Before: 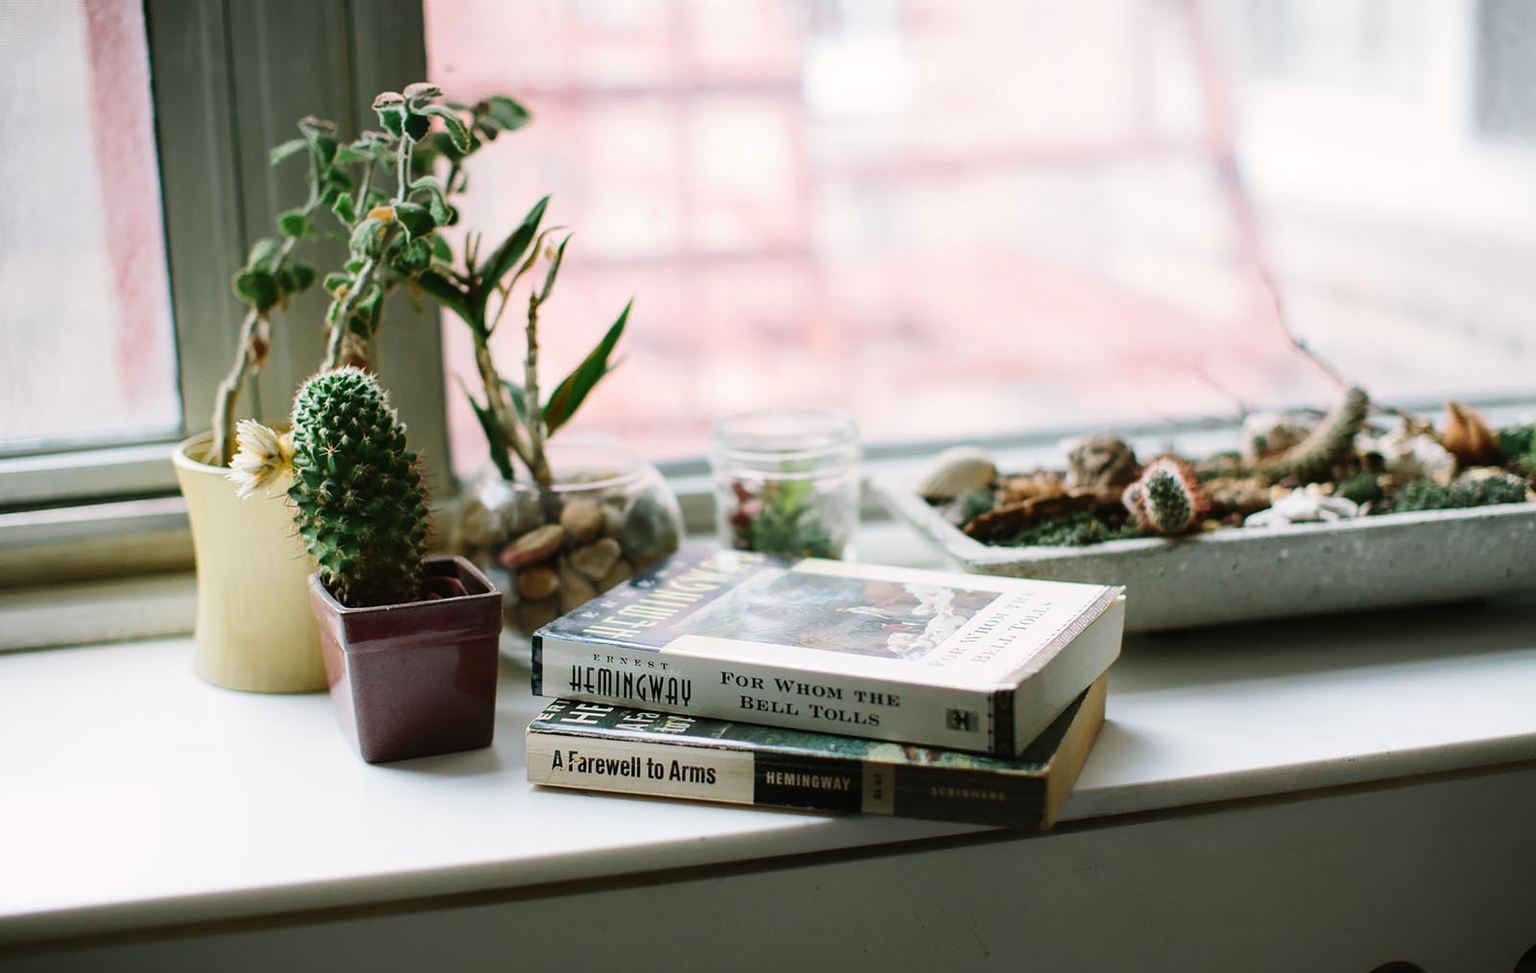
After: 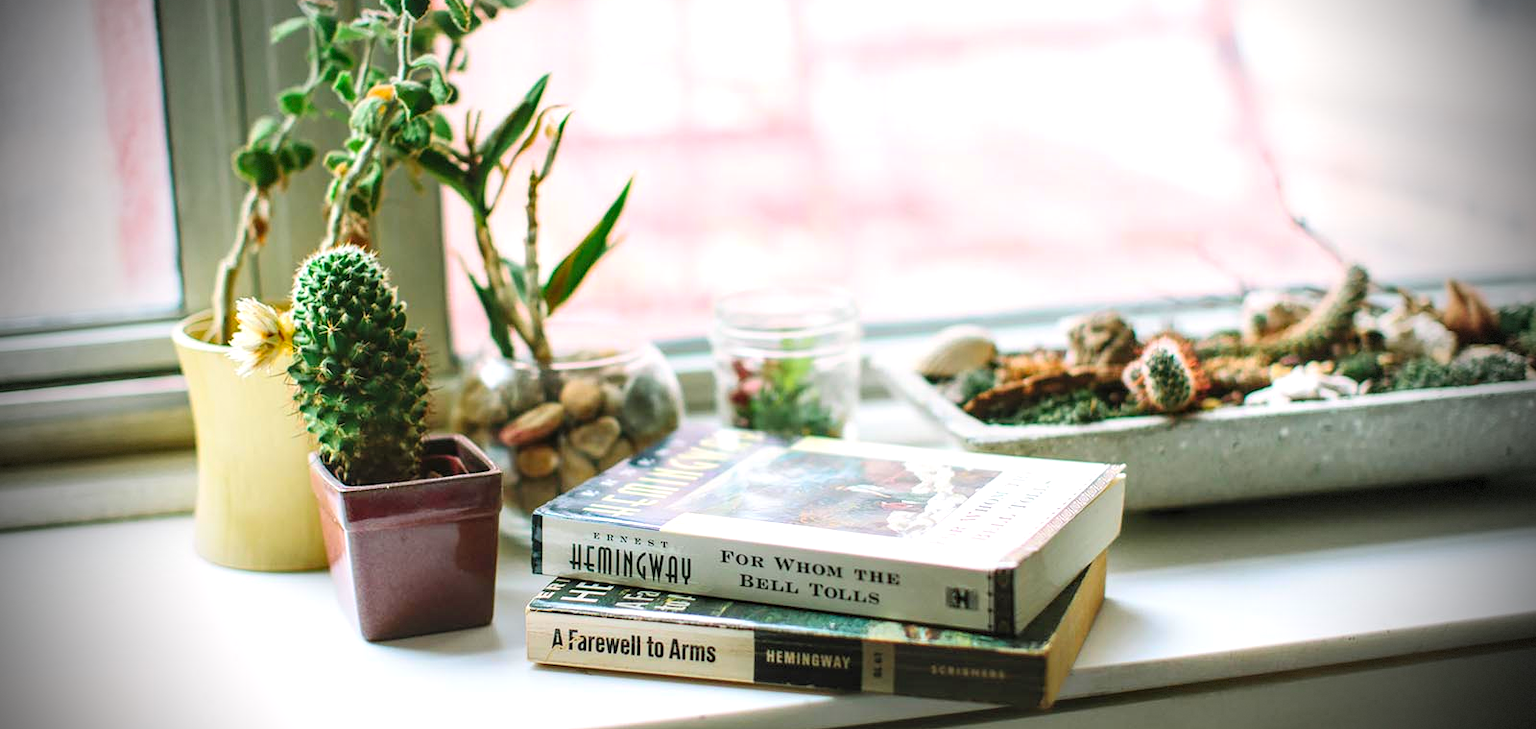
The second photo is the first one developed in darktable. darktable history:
crop and rotate: top 12.603%, bottom 12.396%
vignetting: fall-off start 67.06%, brightness -0.891, width/height ratio 1.011, dithering 8-bit output
contrast brightness saturation: contrast 0.067, brightness 0.172, saturation 0.398
local contrast: detail 130%
exposure: black level correction 0, exposure 0.301 EV, compensate highlight preservation false
